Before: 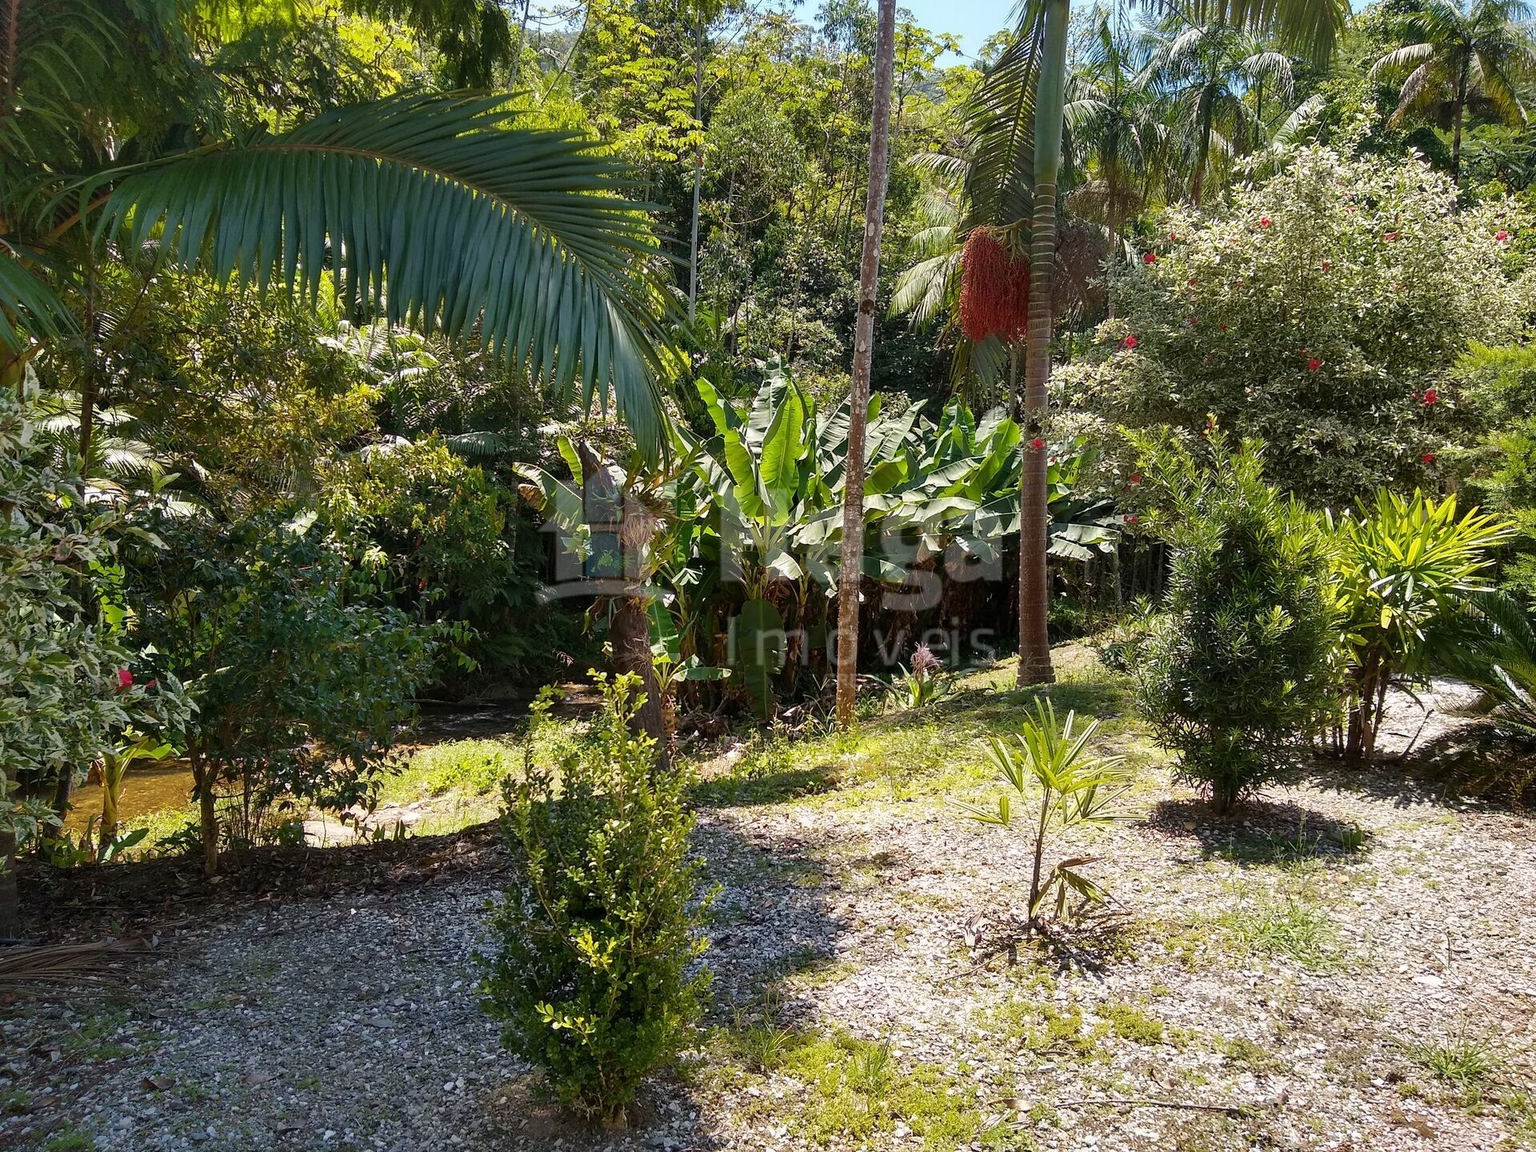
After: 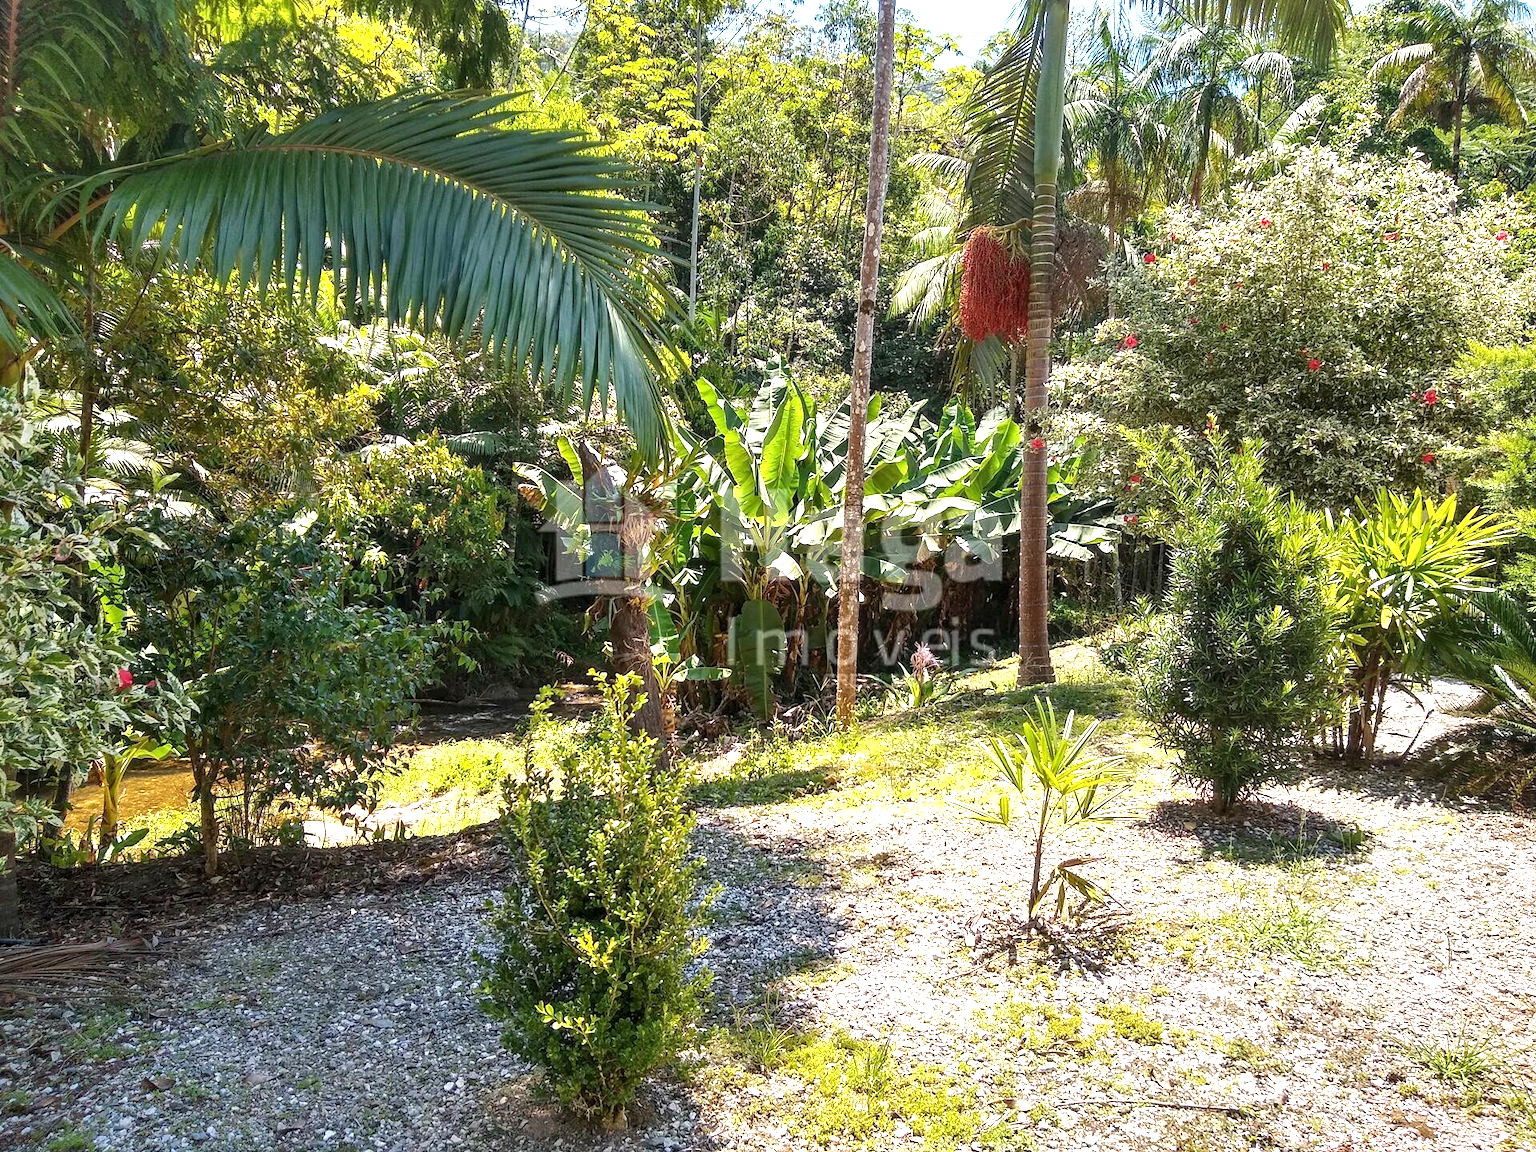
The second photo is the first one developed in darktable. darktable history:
exposure: exposure 0.992 EV, compensate exposure bias true, compensate highlight preservation false
local contrast: on, module defaults
